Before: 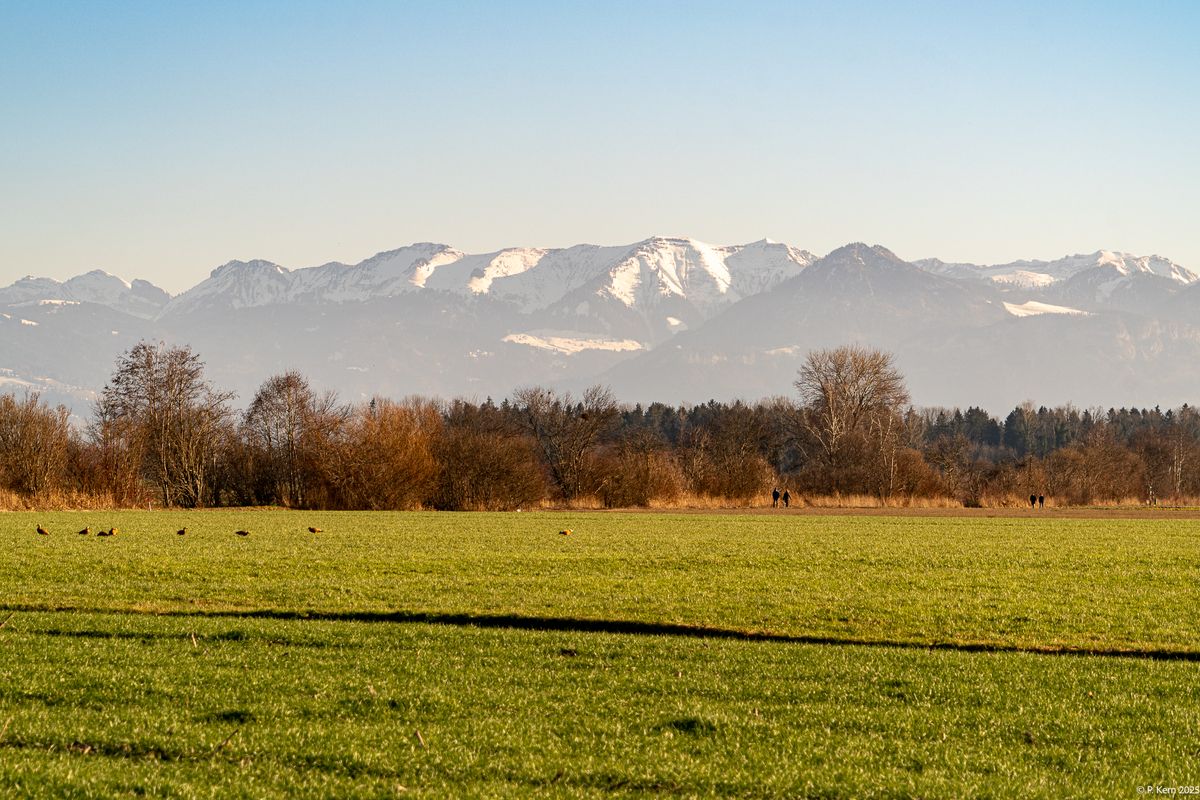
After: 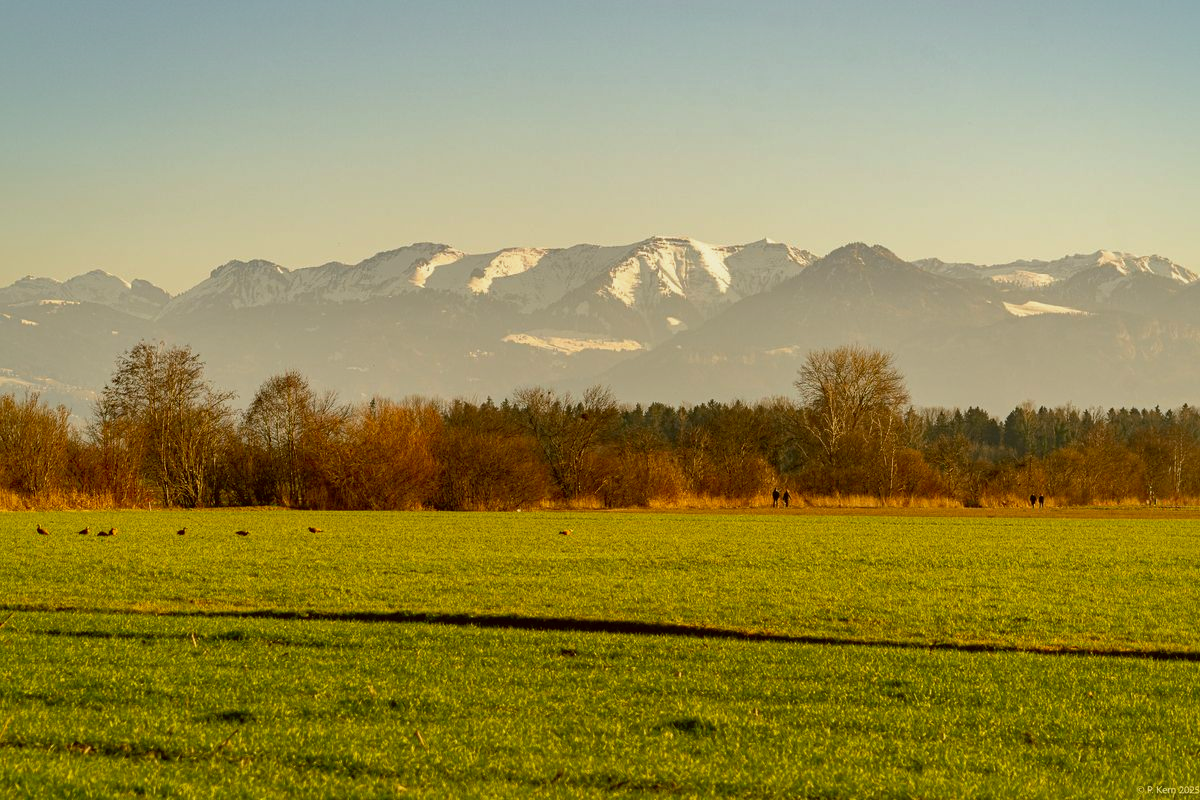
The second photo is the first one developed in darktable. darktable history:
color correction: highlights a* -1.35, highlights b* 10.52, shadows a* 0.337, shadows b* 18.9
shadows and highlights: on, module defaults
exposure: exposure -0.182 EV, compensate highlight preservation false
color zones: curves: ch1 [(0.25, 0.61) (0.75, 0.248)]
